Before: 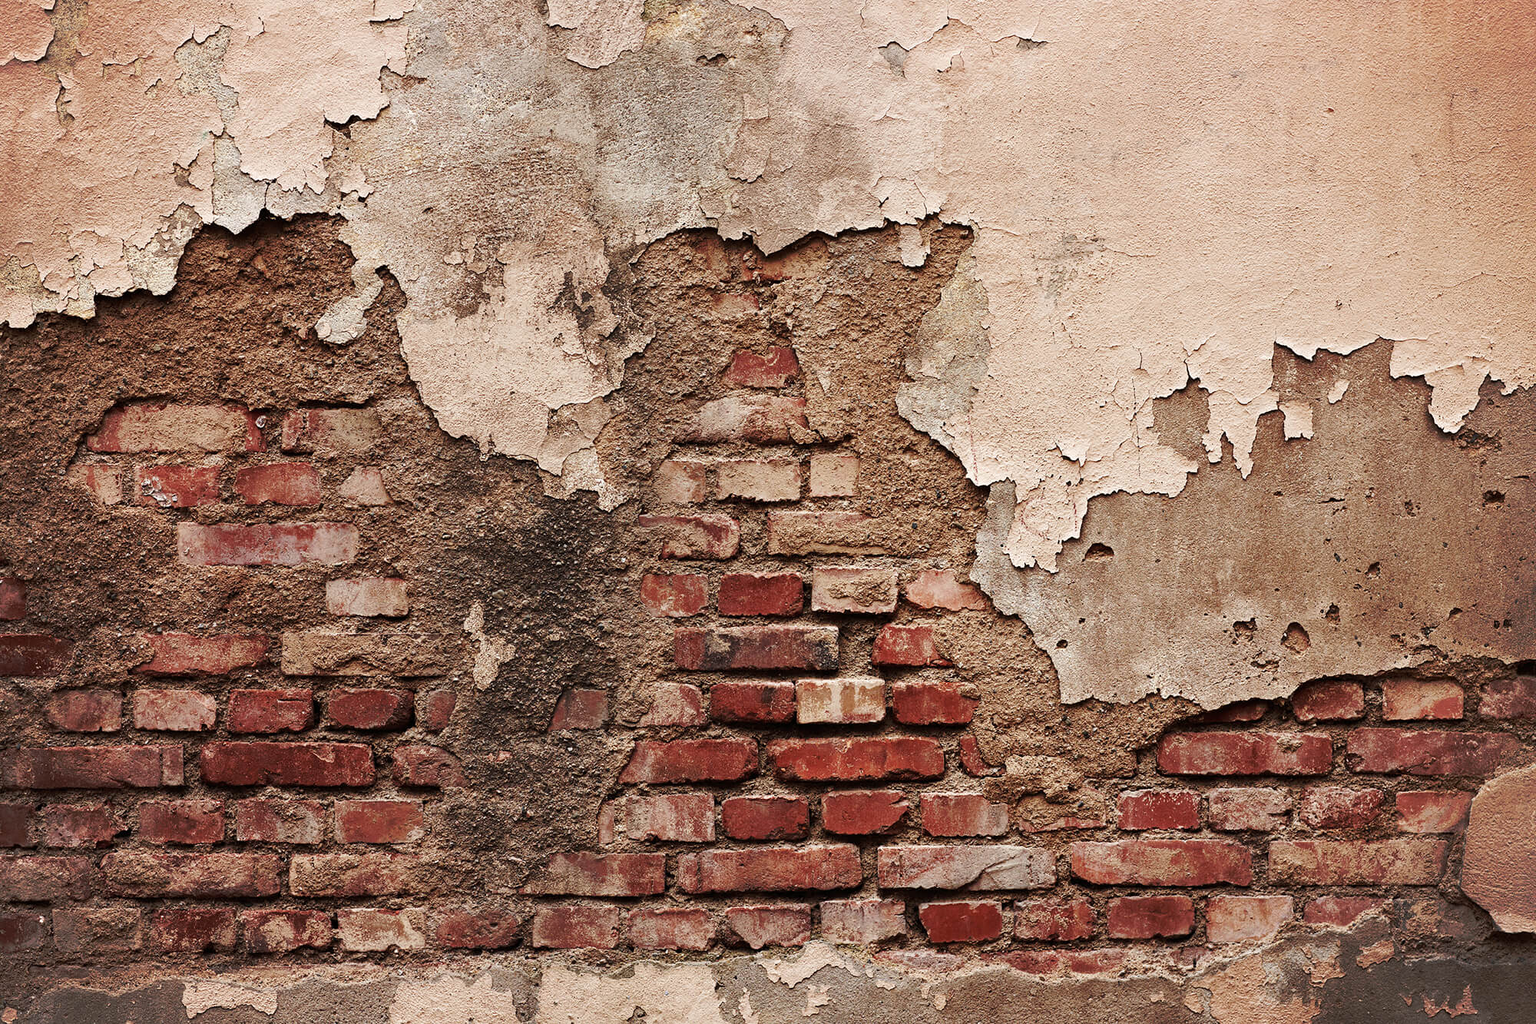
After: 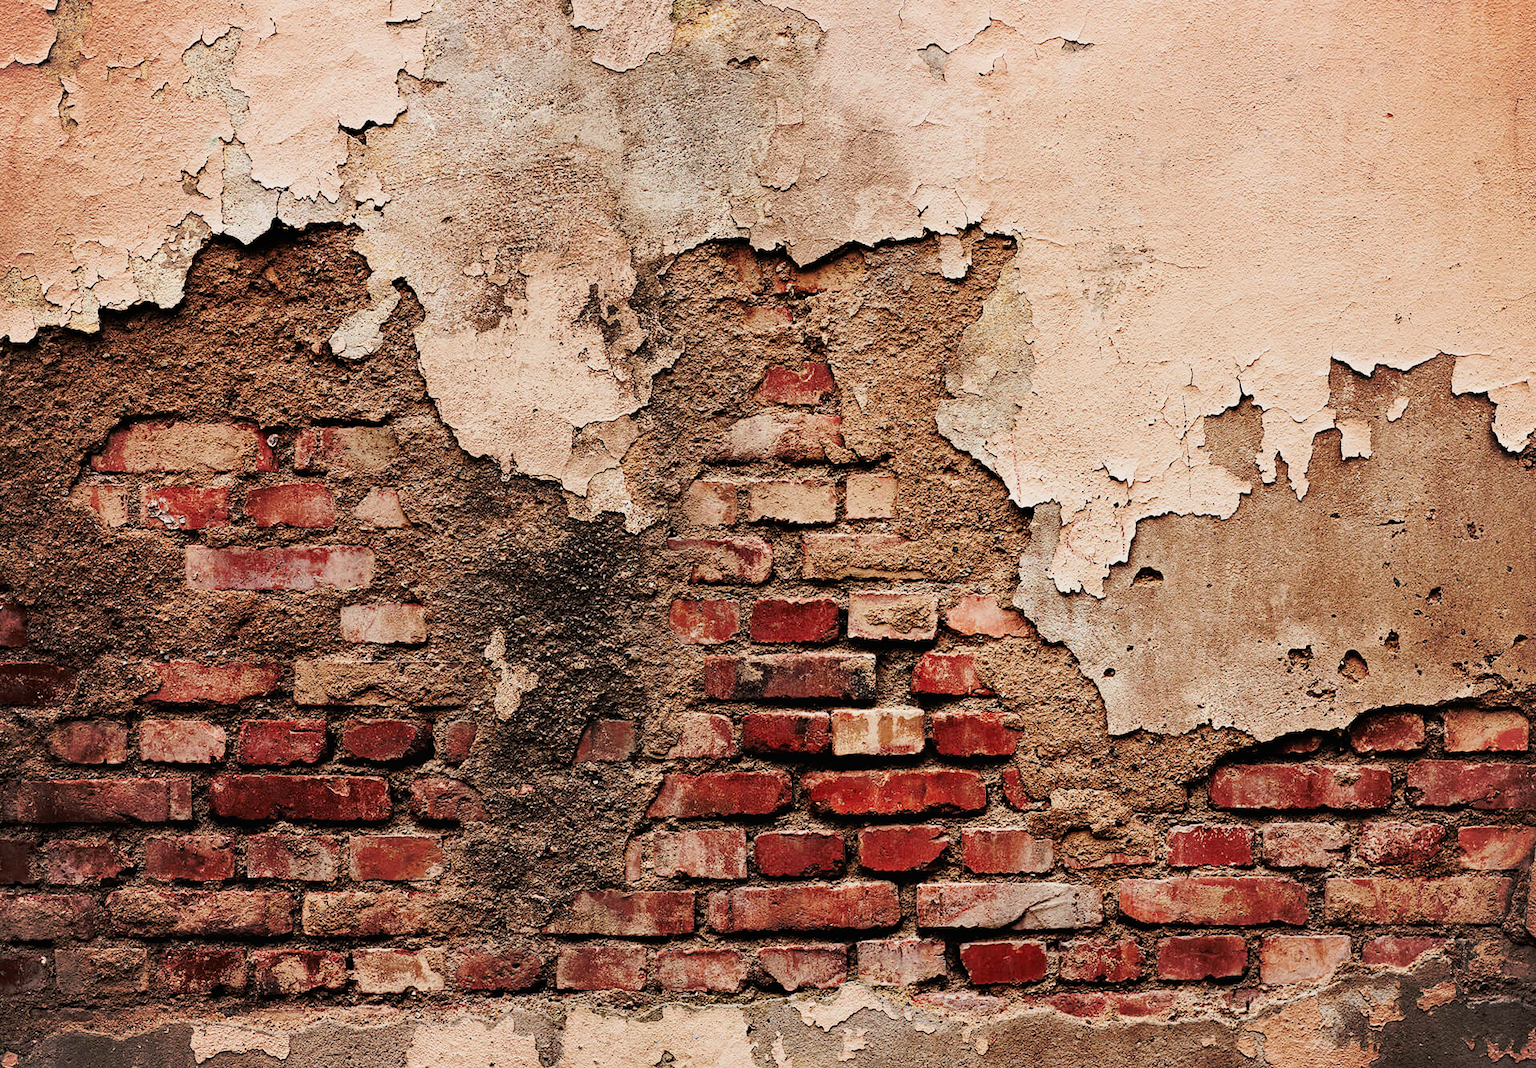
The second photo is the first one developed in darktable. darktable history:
local contrast: mode bilateral grid, contrast 100, coarseness 100, detail 91%, midtone range 0.2
color correction: highlights b* 0.002, saturation 1.29
crop: right 4.22%, bottom 0.038%
filmic rgb: middle gray luminance 9.93%, black relative exposure -8.63 EV, white relative exposure 3.29 EV, threshold 3.06 EV, target black luminance 0%, hardness 5.2, latitude 44.55%, contrast 1.301, highlights saturation mix 4.8%, shadows ↔ highlights balance 25.16%, iterations of high-quality reconstruction 0, enable highlight reconstruction true
